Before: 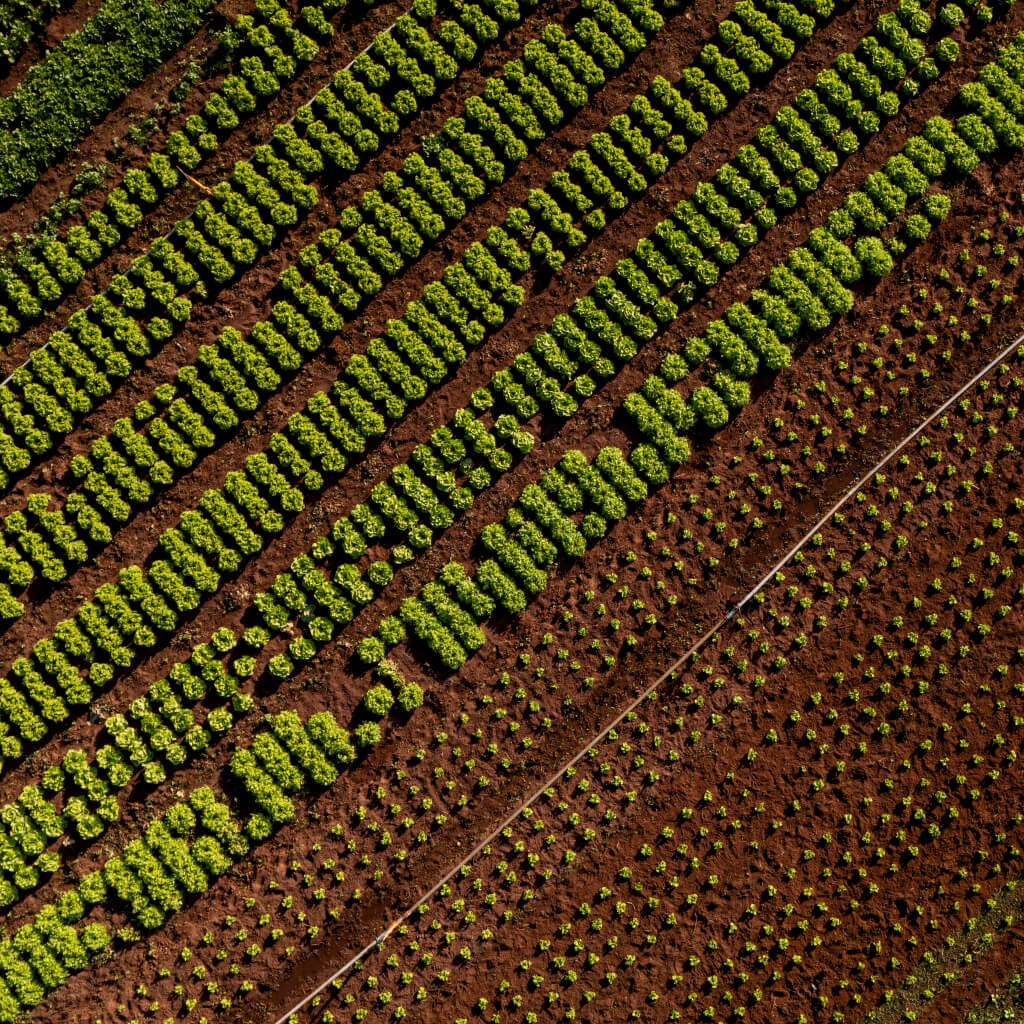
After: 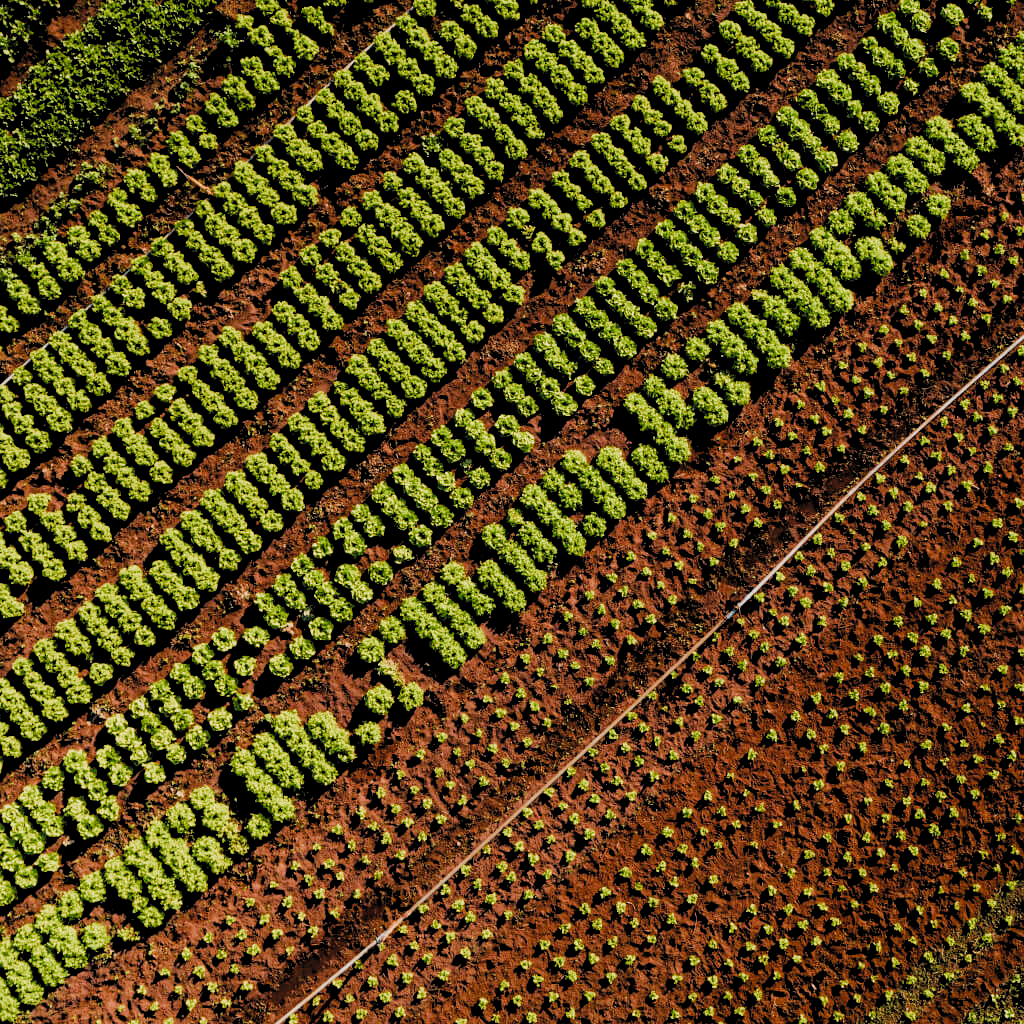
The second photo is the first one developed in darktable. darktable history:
exposure: black level correction -0.001, exposure 0.909 EV, compensate highlight preservation false
haze removal: adaptive false
filmic rgb: black relative exposure -2.79 EV, white relative exposure 4.56 EV, hardness 1.77, contrast 1.235, add noise in highlights 0.001, preserve chrominance max RGB, color science v3 (2019), use custom middle-gray values true, iterations of high-quality reconstruction 0, contrast in highlights soft
color balance rgb: perceptual saturation grading › global saturation 25.266%
